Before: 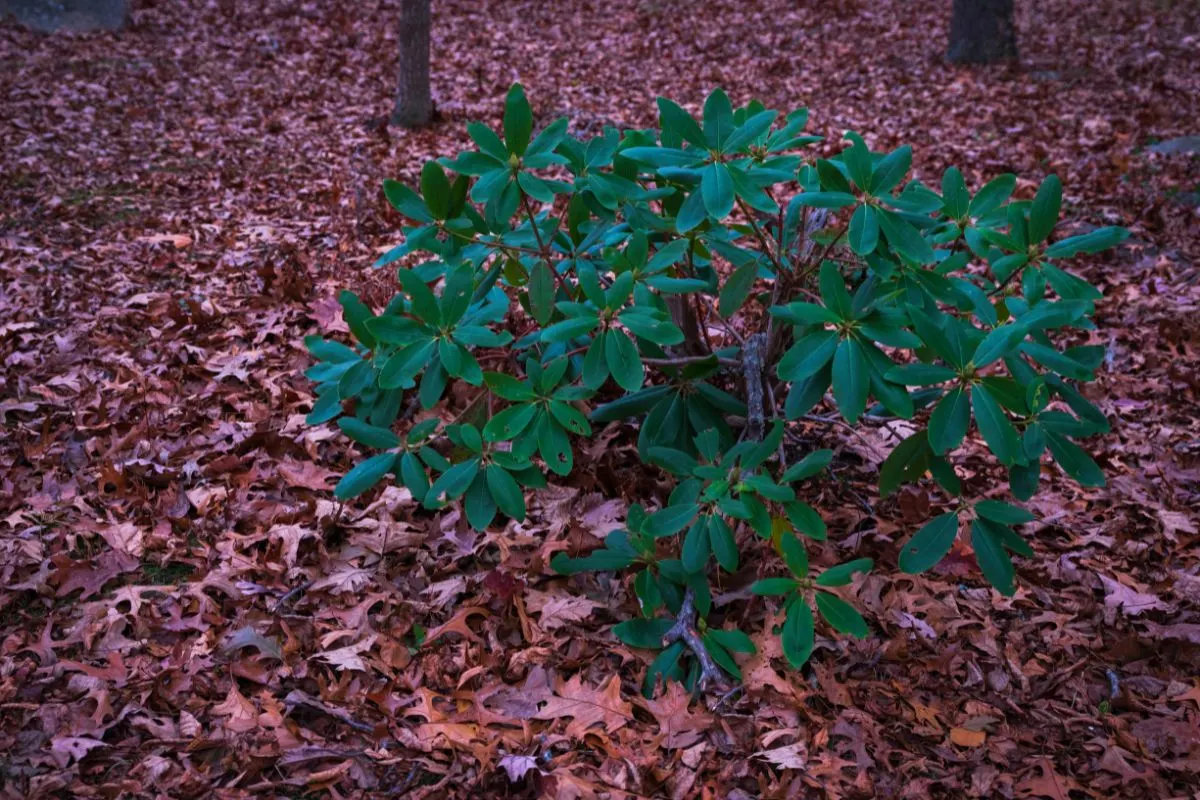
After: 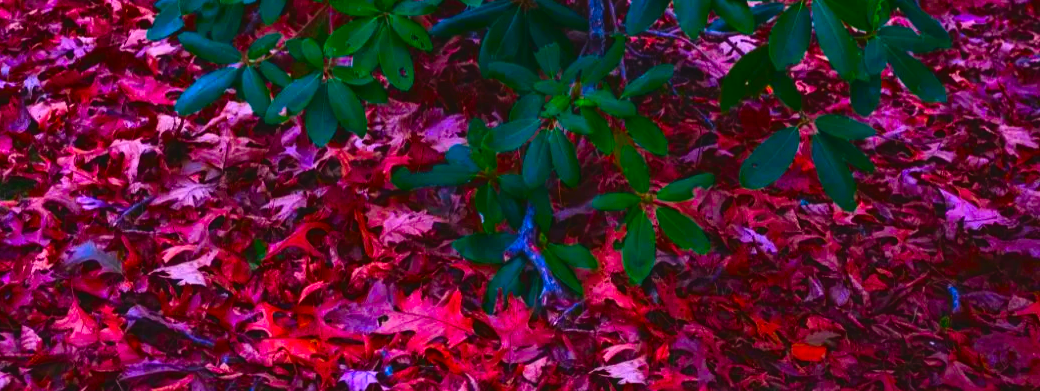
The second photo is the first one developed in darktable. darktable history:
contrast brightness saturation: contrast 0.19, brightness -0.11, saturation 0.21
crop and rotate: left 13.306%, top 48.129%, bottom 2.928%
color correction: highlights a* 1.59, highlights b* -1.7, saturation 2.48
color balance: lift [1.01, 1, 1, 1], gamma [1.097, 1, 1, 1], gain [0.85, 1, 1, 1]
